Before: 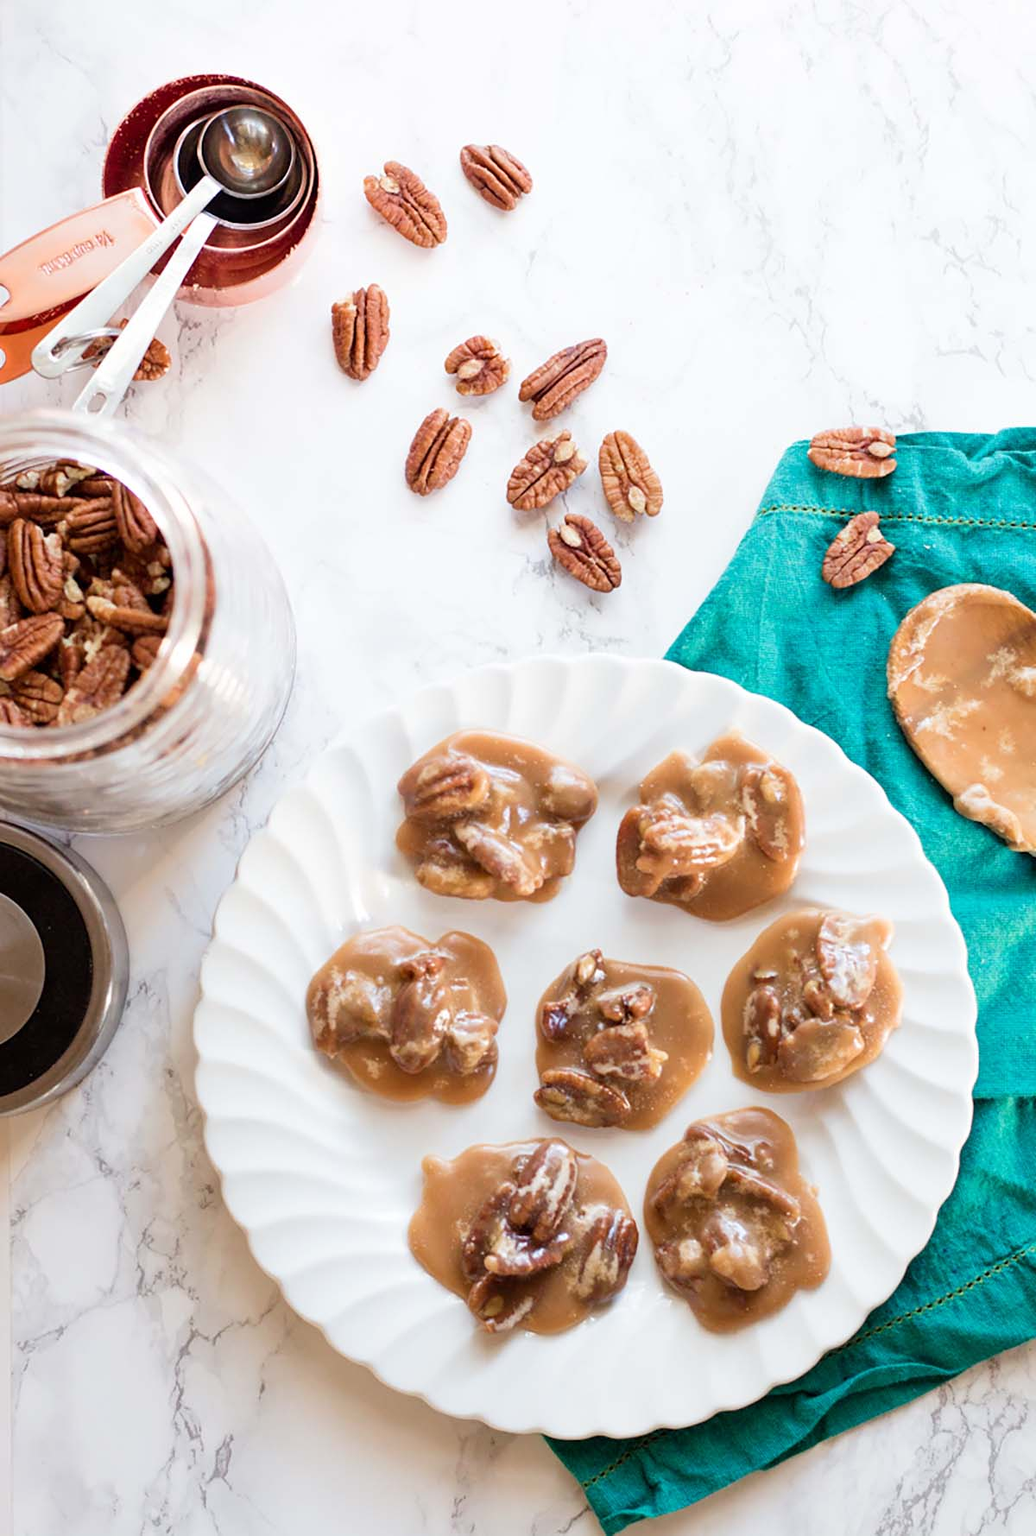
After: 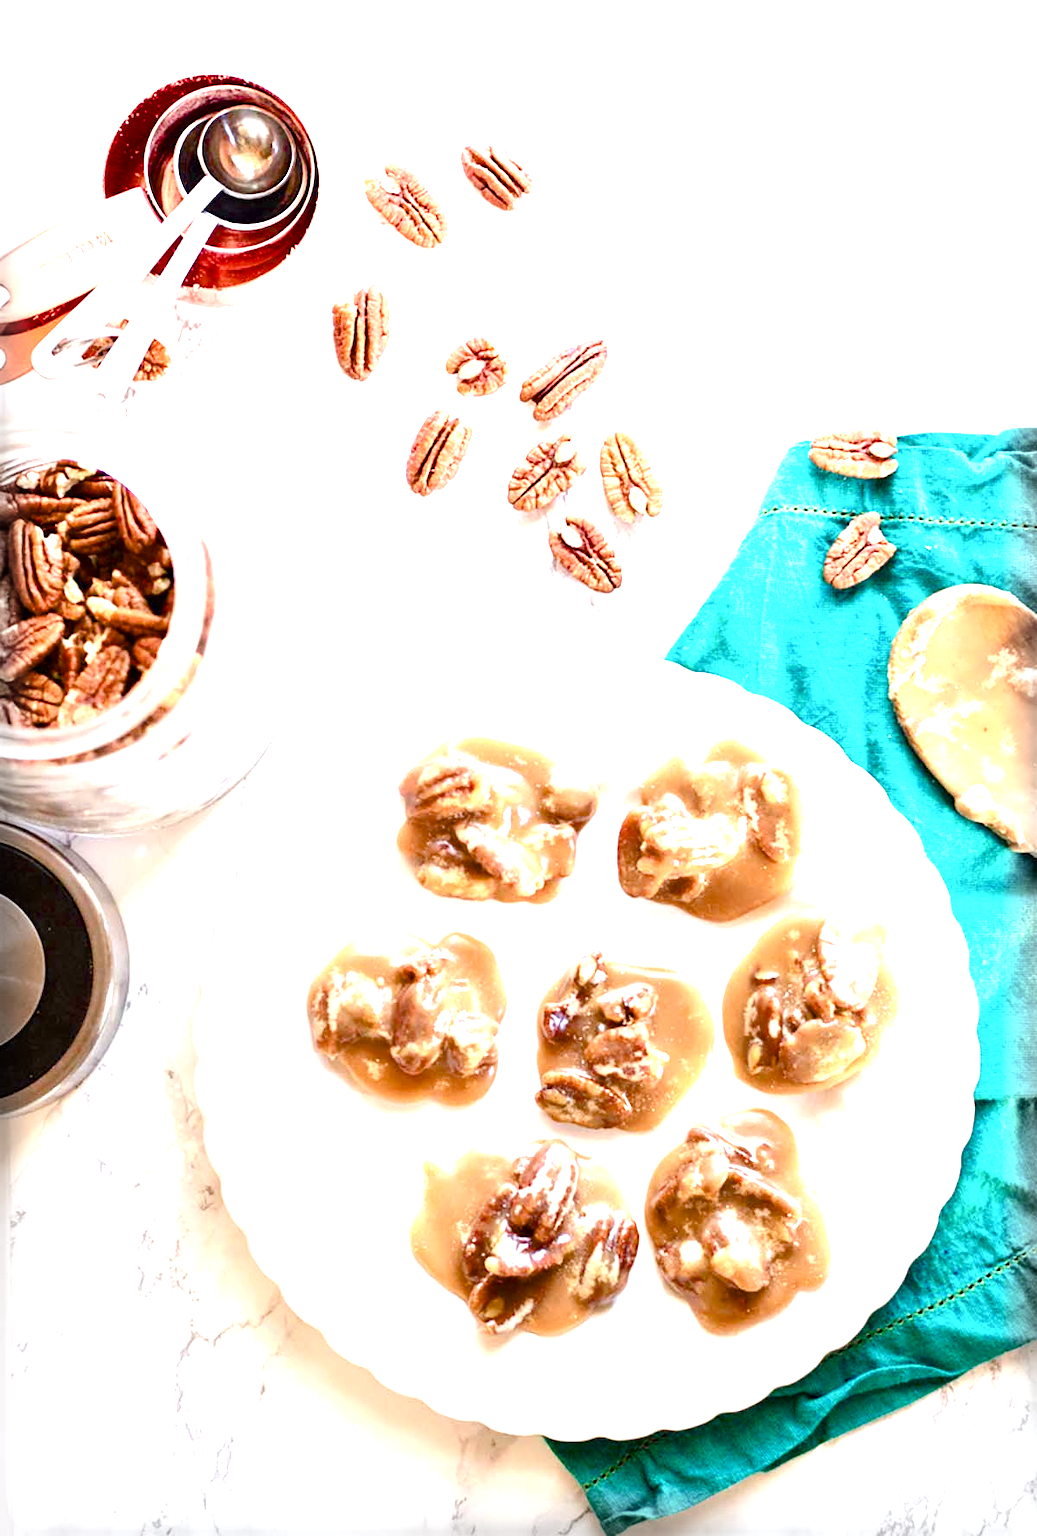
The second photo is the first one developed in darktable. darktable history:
color balance rgb: shadows lift › chroma 0.981%, shadows lift › hue 110.7°, perceptual saturation grading › global saturation 20%, perceptual saturation grading › highlights -25.21%, perceptual saturation grading › shadows 25.463%, saturation formula JzAzBz (2021)
crop: bottom 0.065%
vignetting: fall-off start 92.97%, fall-off radius 6.33%, automatic ratio true, width/height ratio 1.33, shape 0.041
exposure: black level correction 0, exposure 1.409 EV, compensate highlight preservation false
